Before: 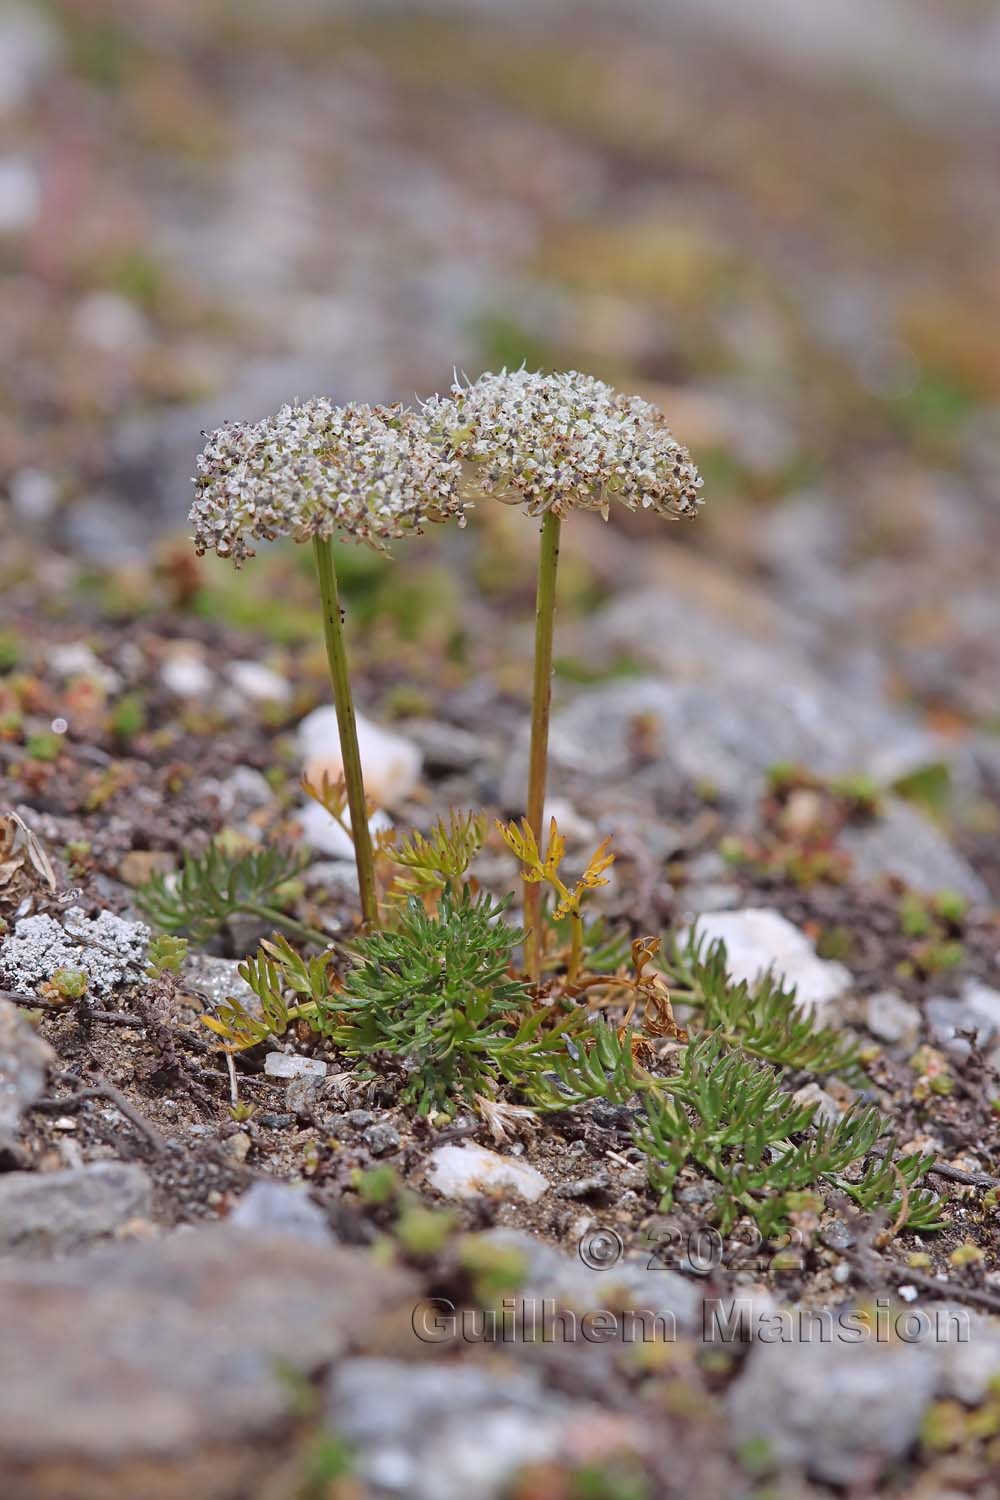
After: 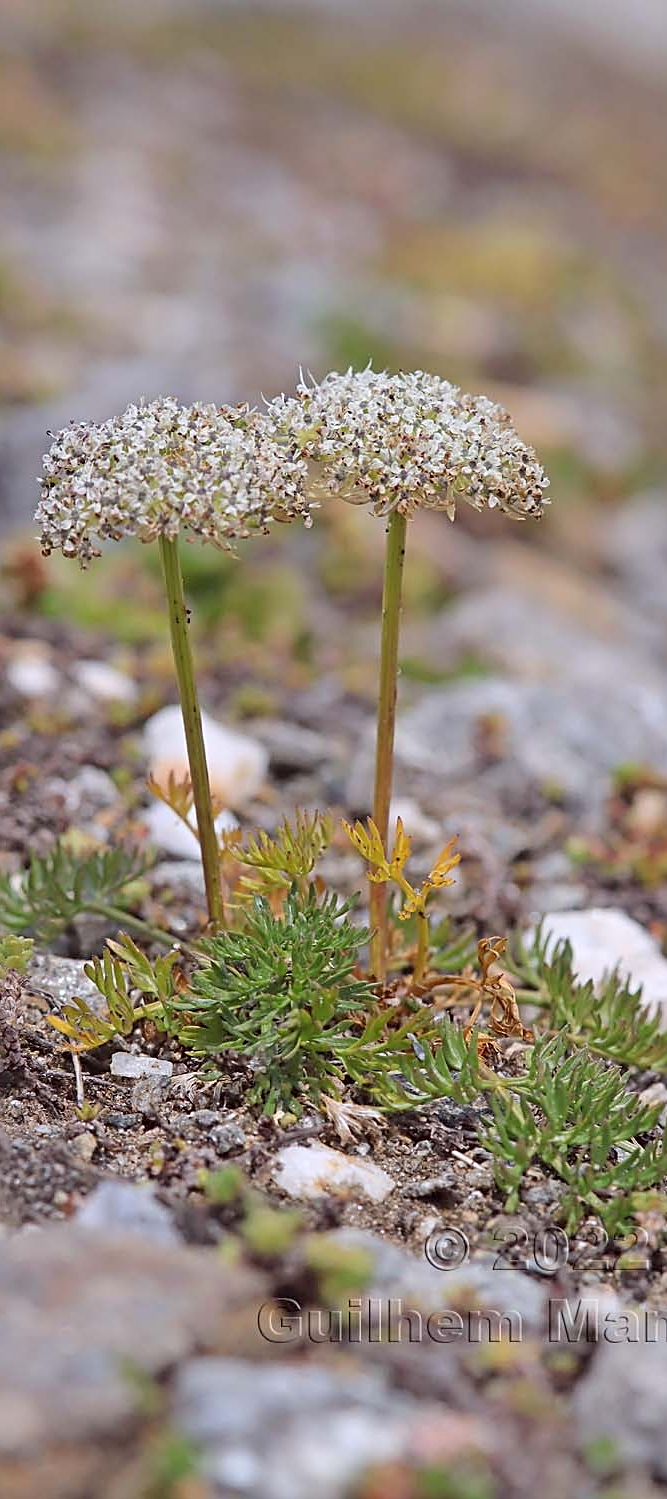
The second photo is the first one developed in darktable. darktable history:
sharpen: on, module defaults
contrast brightness saturation: contrast 0.046, brightness 0.07, saturation 0.005
crop and rotate: left 15.5%, right 17.734%
exposure: black level correction 0.001, compensate highlight preservation false
